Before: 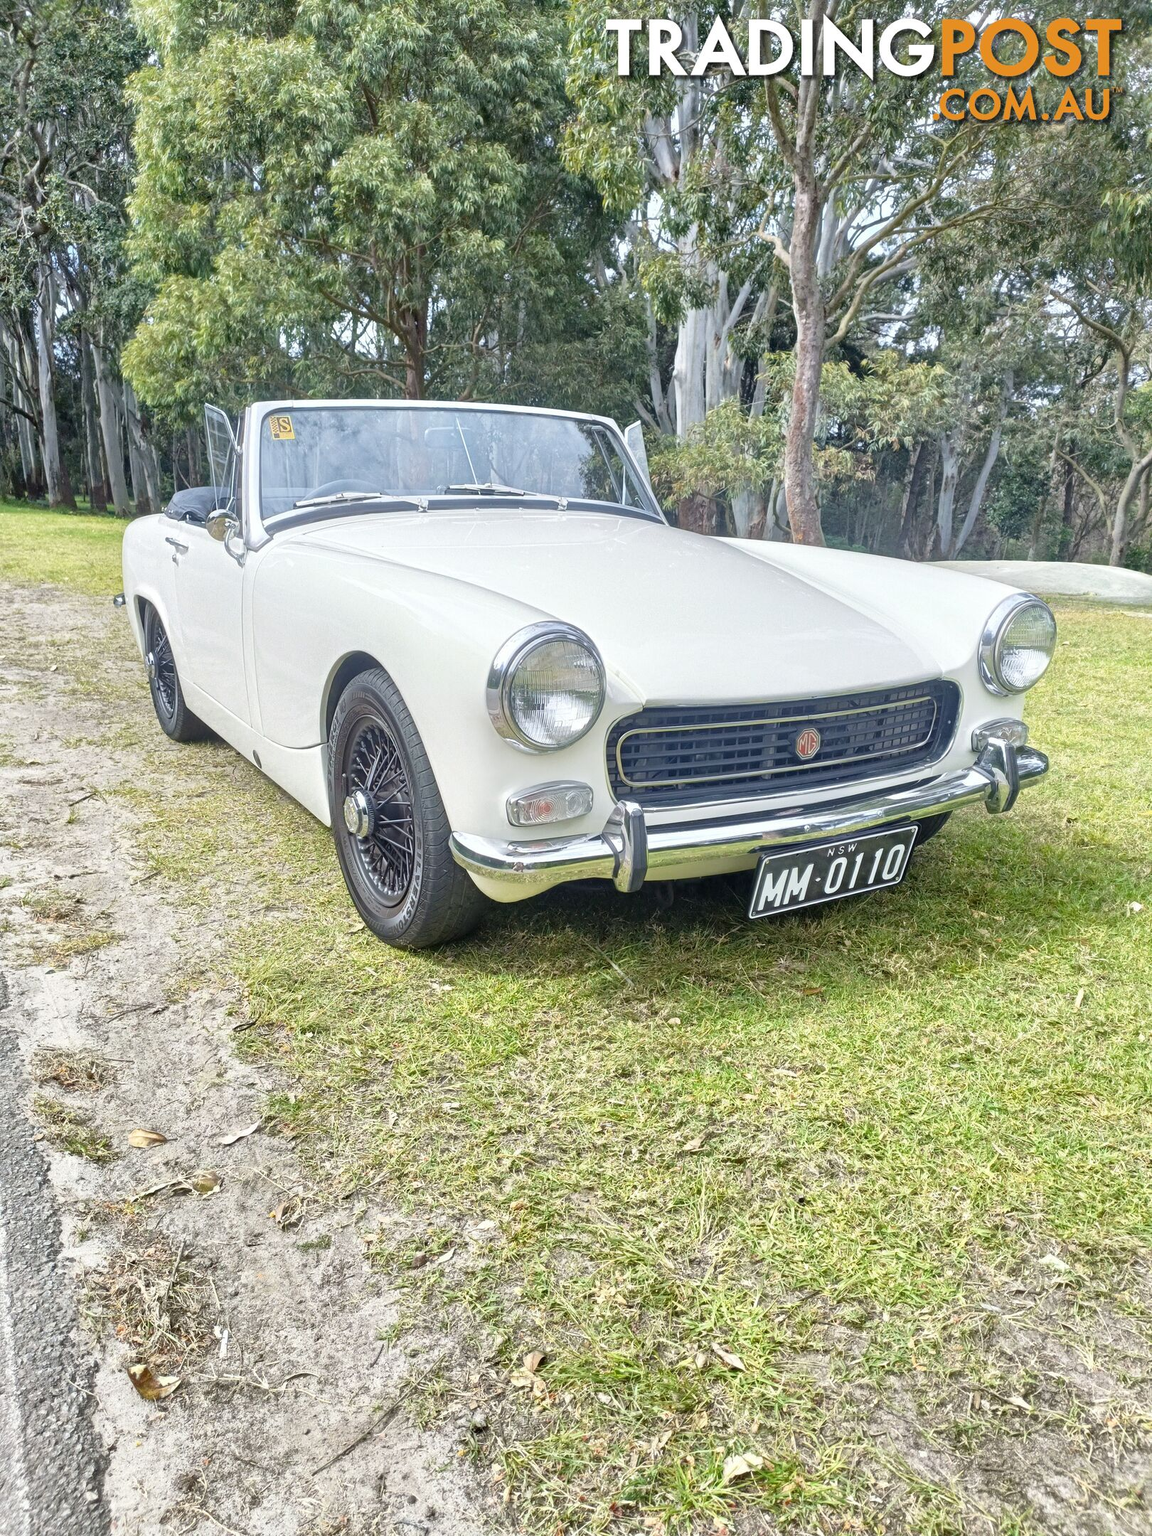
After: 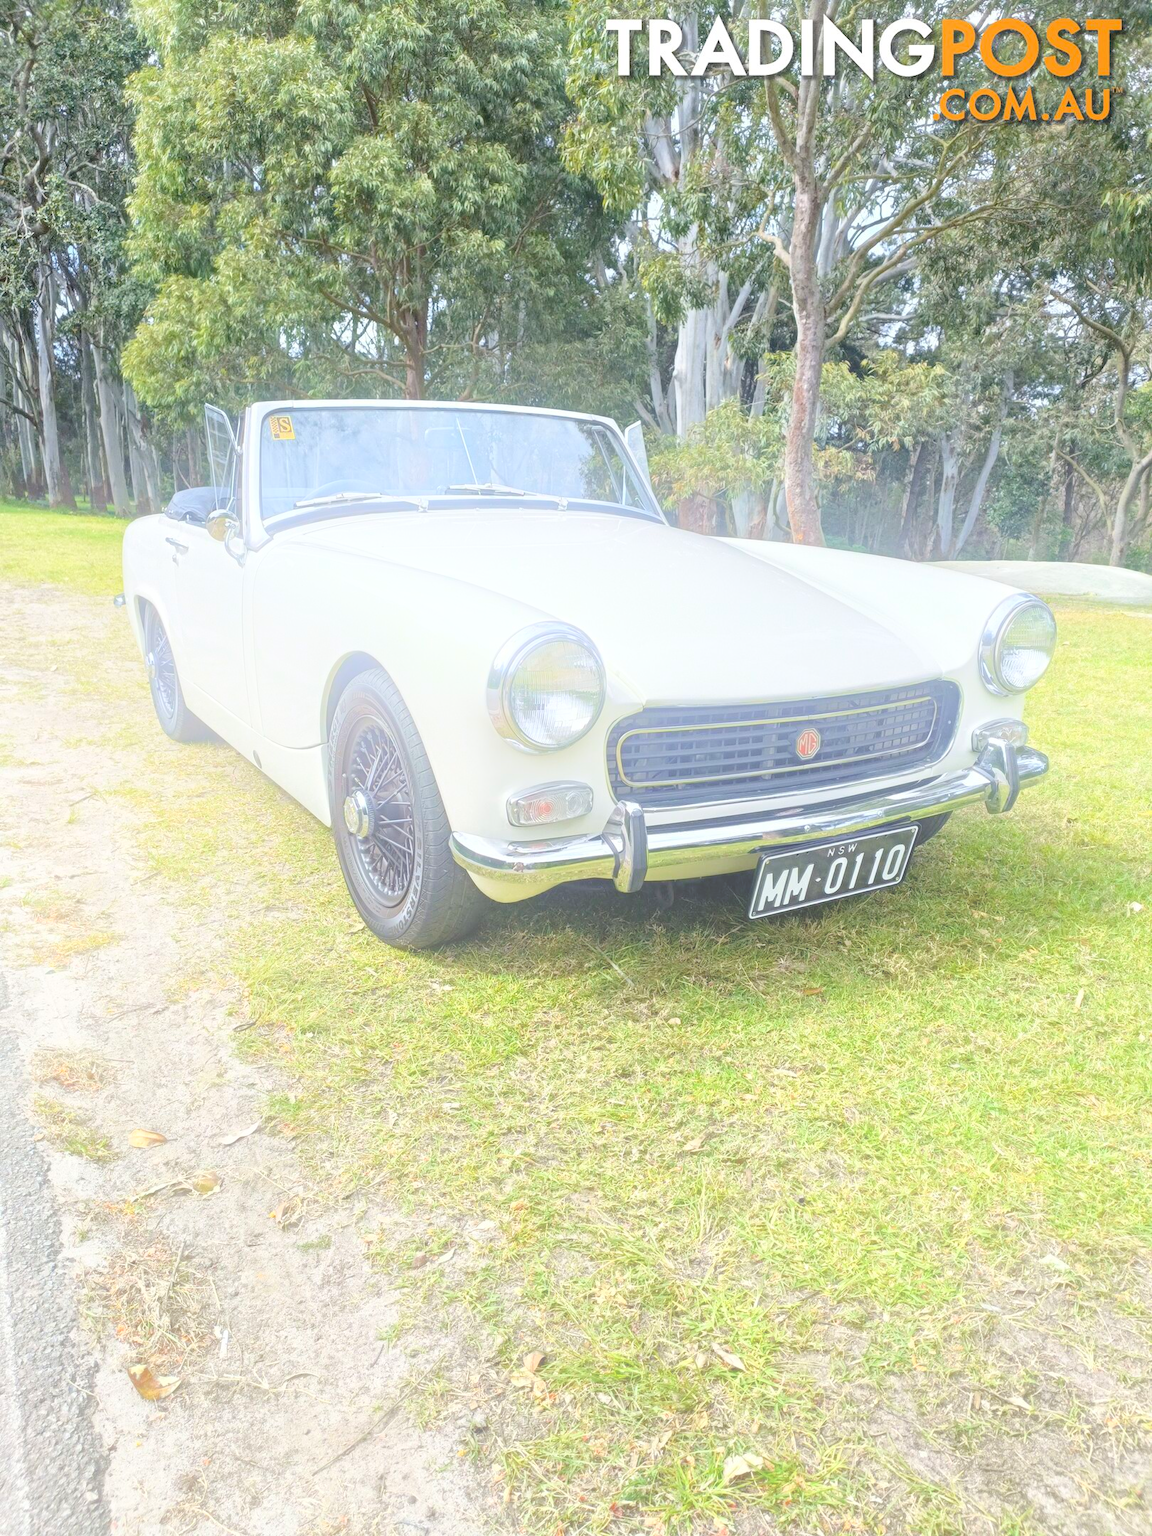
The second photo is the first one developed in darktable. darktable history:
contrast brightness saturation: contrast 0.03, brightness 0.06, saturation 0.13
bloom: size 38%, threshold 95%, strength 30%
